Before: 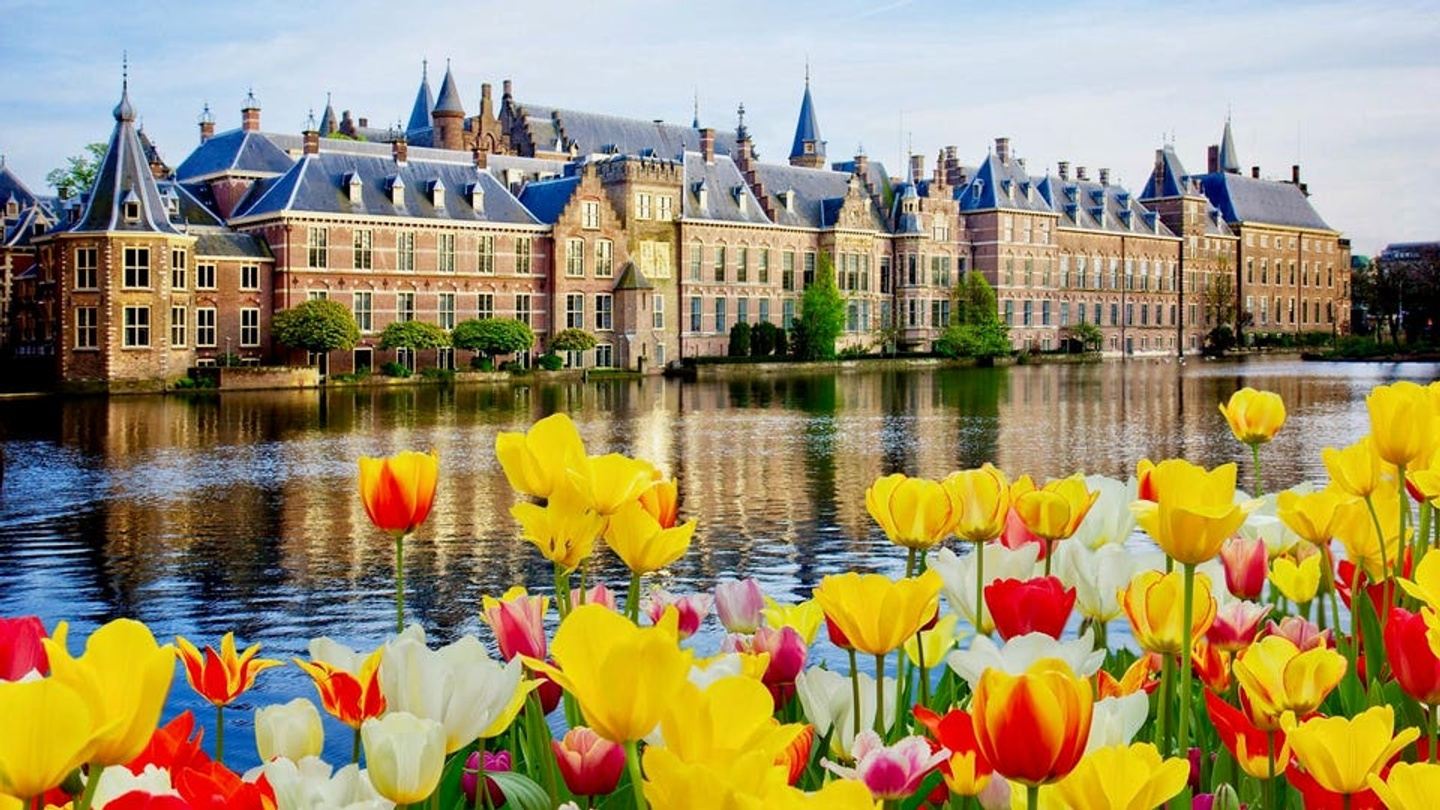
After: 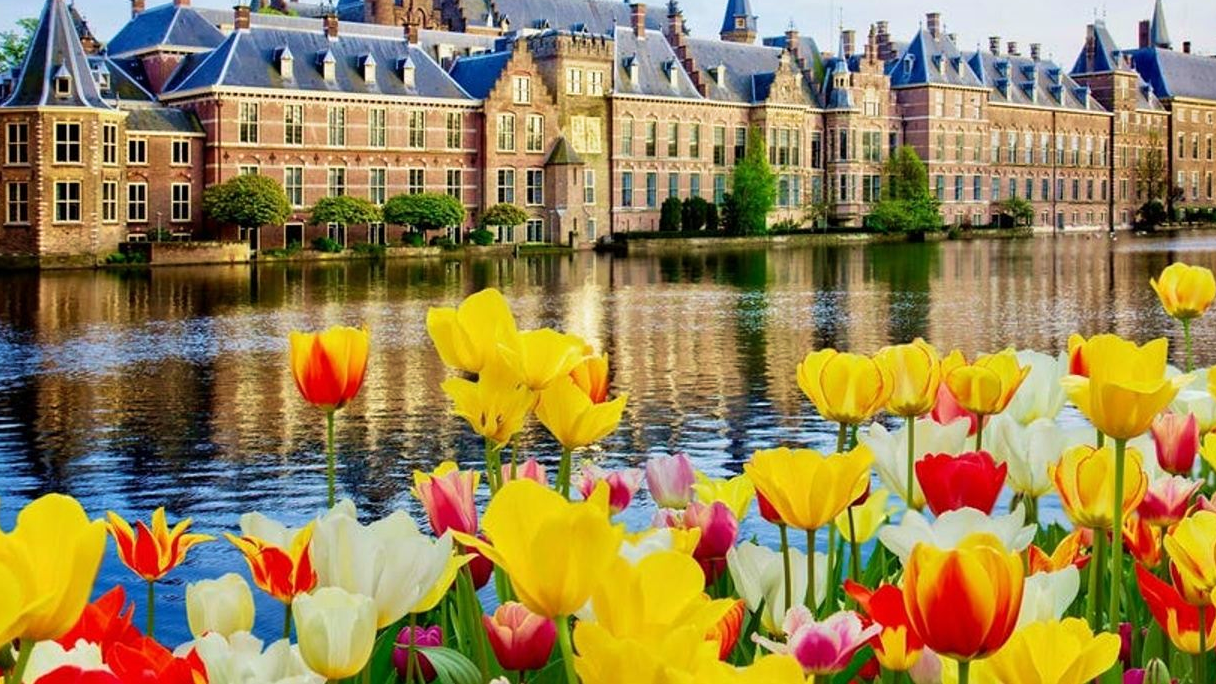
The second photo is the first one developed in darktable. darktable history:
crop and rotate: left 4.842%, top 15.51%, right 10.668%
velvia: on, module defaults
